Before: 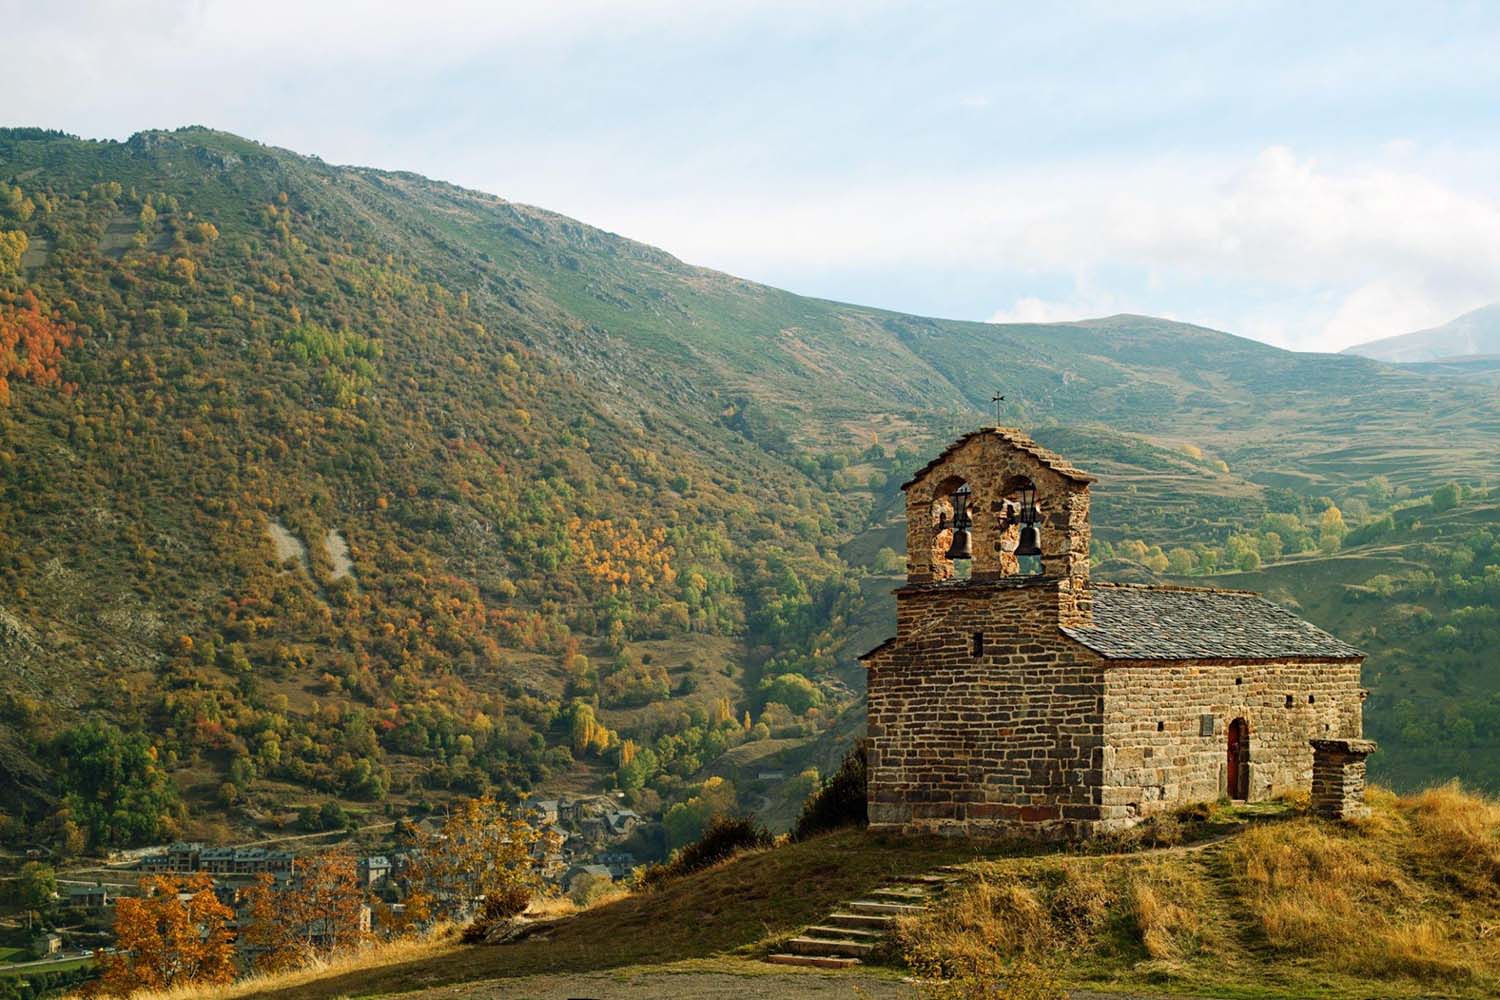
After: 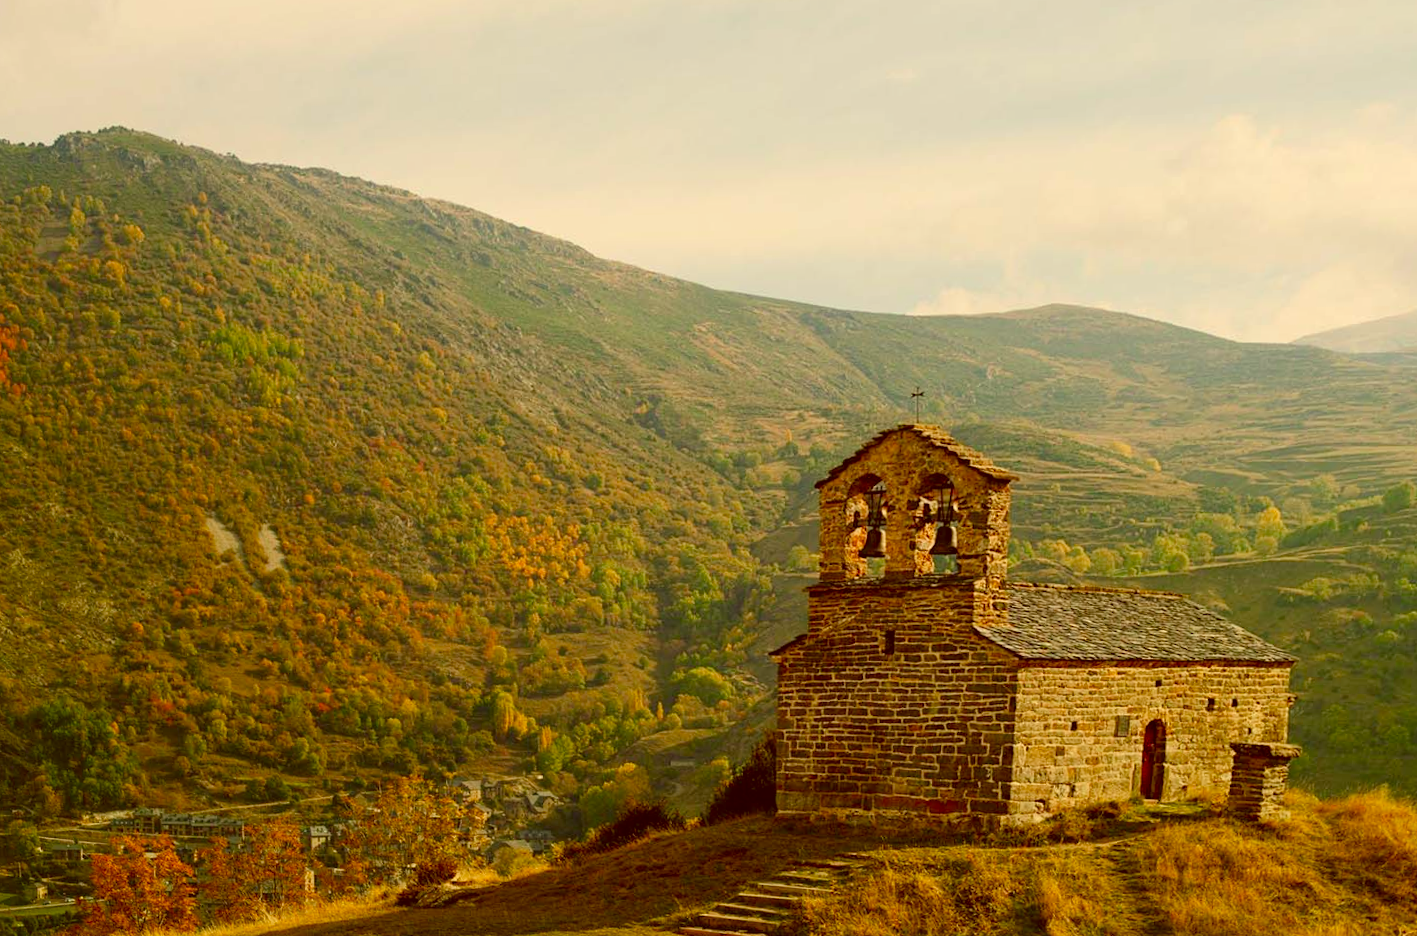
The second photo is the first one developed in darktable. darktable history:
rotate and perspective: rotation 0.062°, lens shift (vertical) 0.115, lens shift (horizontal) -0.133, crop left 0.047, crop right 0.94, crop top 0.061, crop bottom 0.94
color balance rgb: shadows lift › chroma 1%, shadows lift › hue 113°, highlights gain › chroma 0.2%, highlights gain › hue 333°, perceptual saturation grading › global saturation 20%, perceptual saturation grading › highlights -25%, perceptual saturation grading › shadows 25%, contrast -10%
color correction: highlights a* 1.12, highlights b* 24.26, shadows a* 15.58, shadows b* 24.26
